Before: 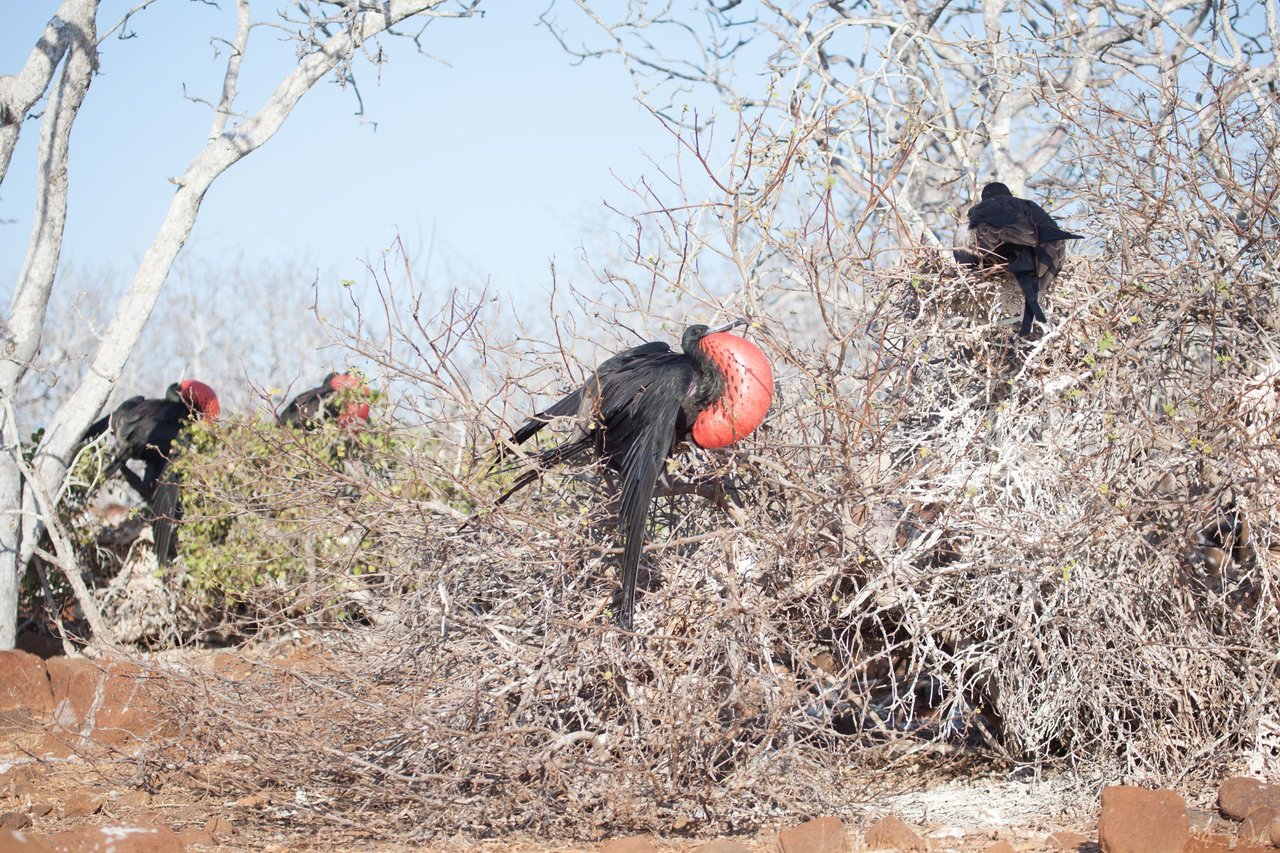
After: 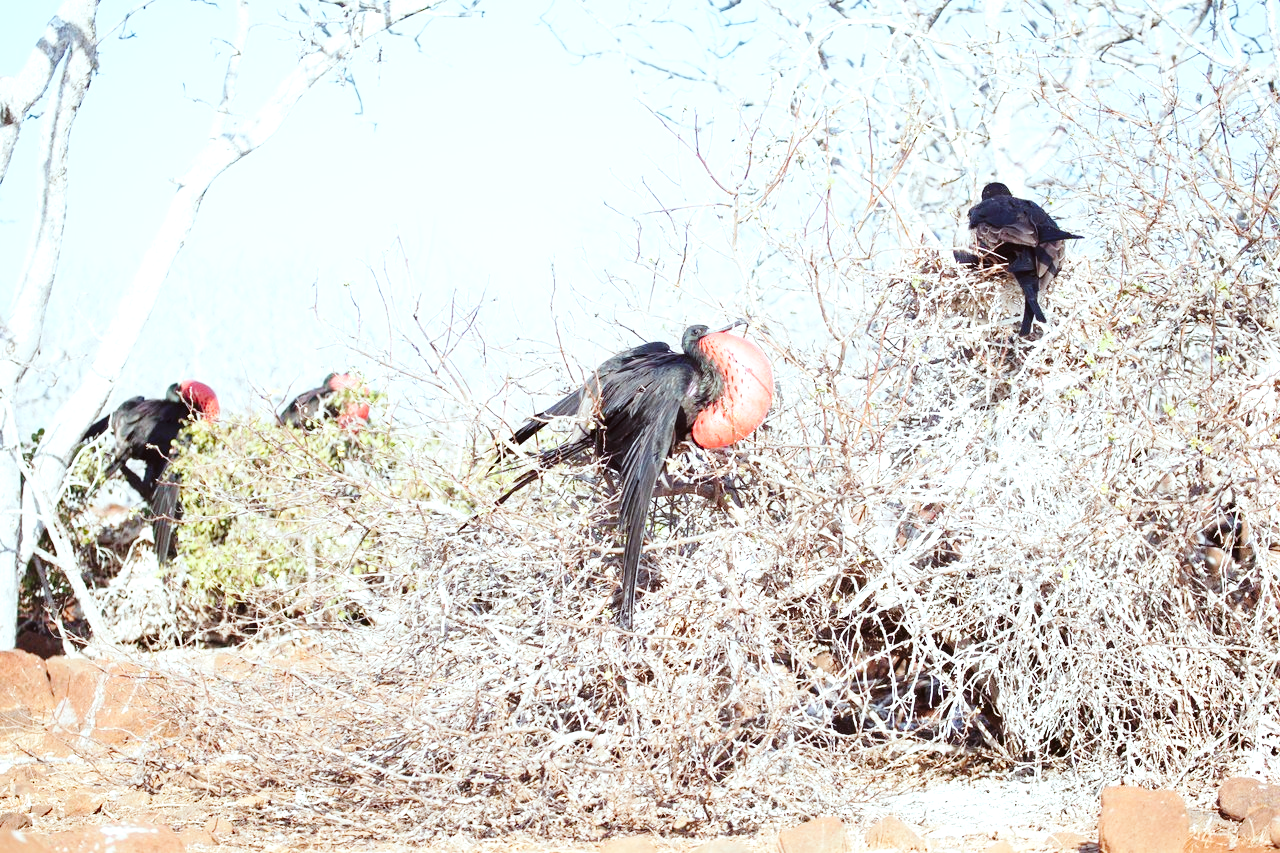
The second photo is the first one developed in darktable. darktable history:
base curve: curves: ch0 [(0, 0) (0.036, 0.025) (0.121, 0.166) (0.206, 0.329) (0.605, 0.79) (1, 1)], preserve colors none
exposure: black level correction 0, exposure 0.703 EV, compensate exposure bias true, compensate highlight preservation false
color correction: highlights a* -4.87, highlights b* -4.13, shadows a* 4.21, shadows b* 4.4
